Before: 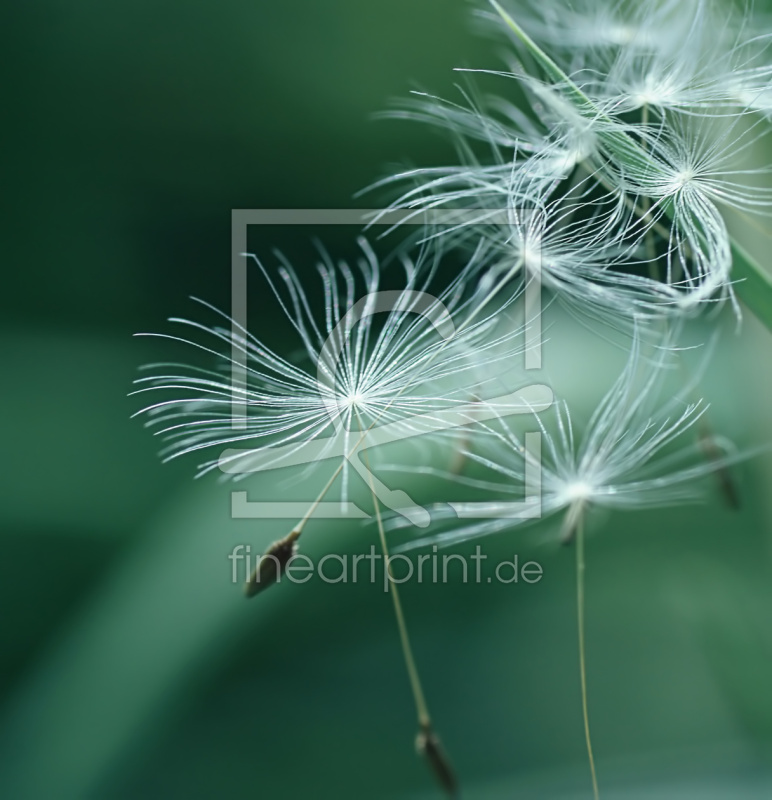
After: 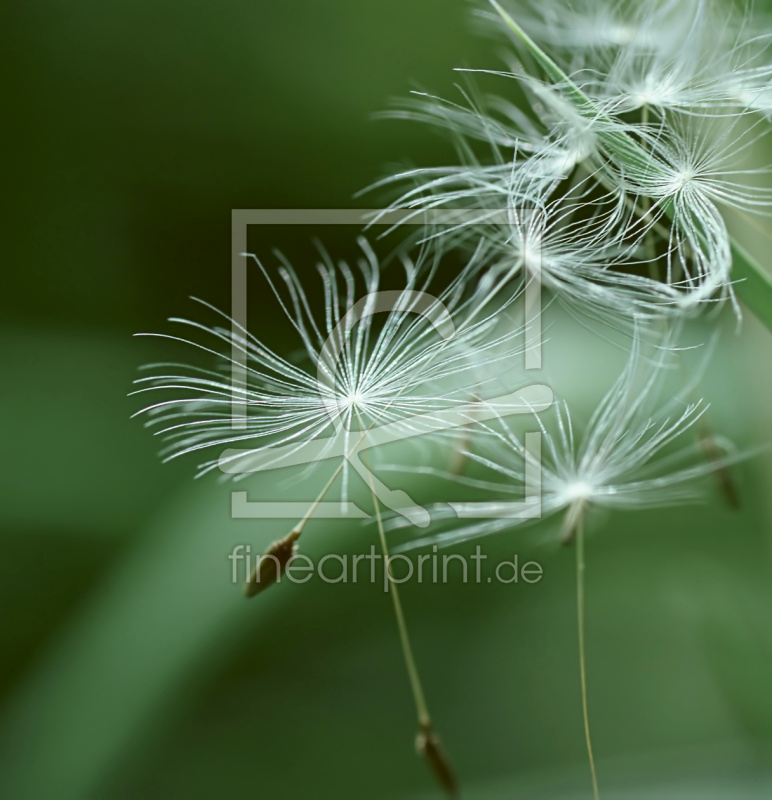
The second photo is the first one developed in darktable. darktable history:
color correction: highlights a* -0.512, highlights b* 0.164, shadows a* 4.46, shadows b* 20.42
